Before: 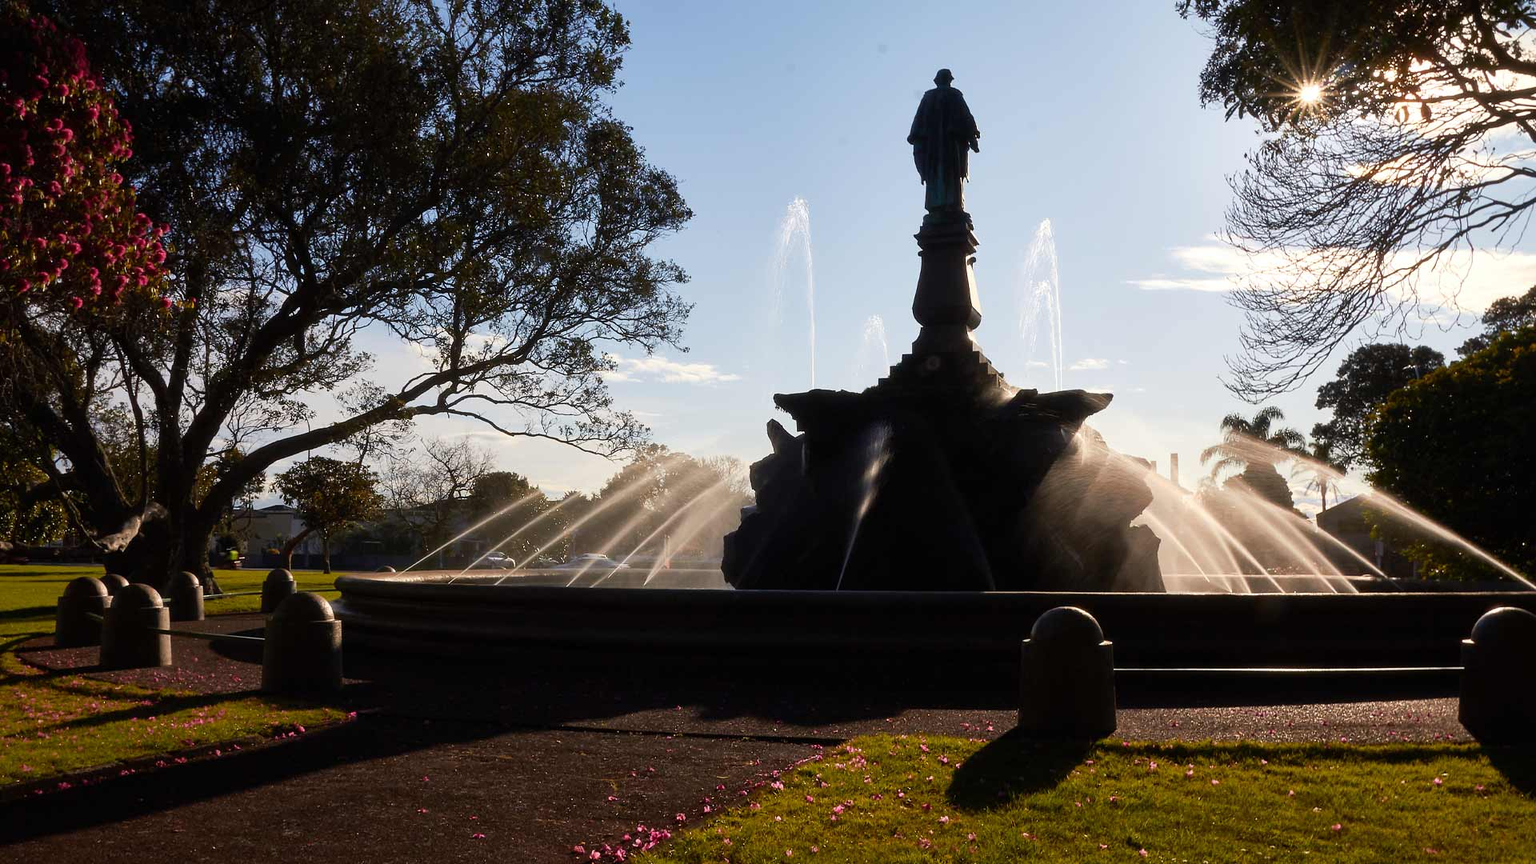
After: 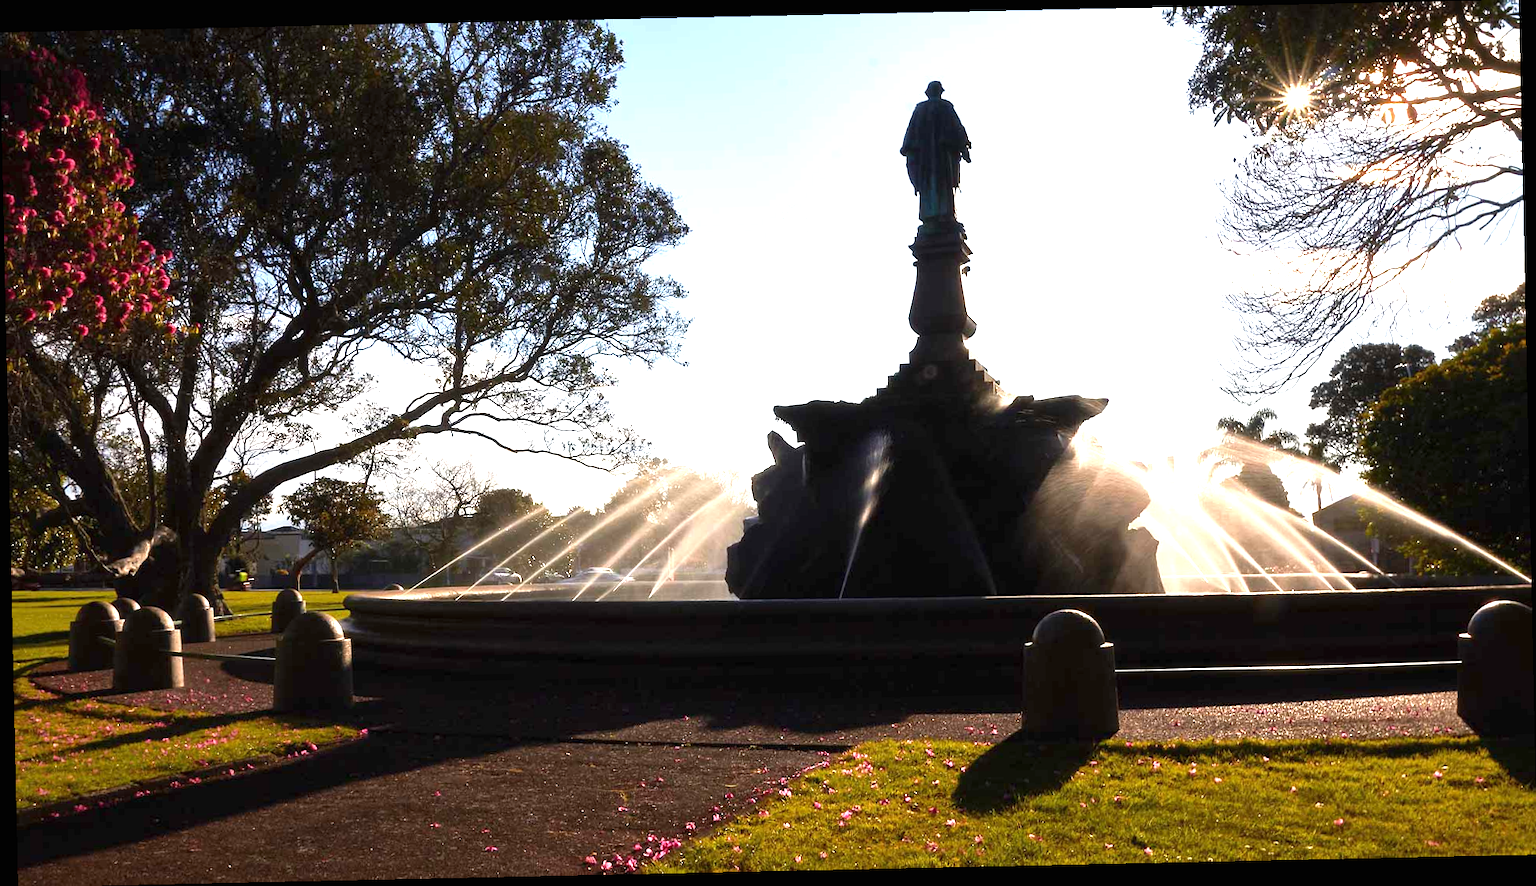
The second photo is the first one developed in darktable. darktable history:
rotate and perspective: rotation -1.24°, automatic cropping off
exposure: black level correction 0, exposure 1.2 EV, compensate highlight preservation false
